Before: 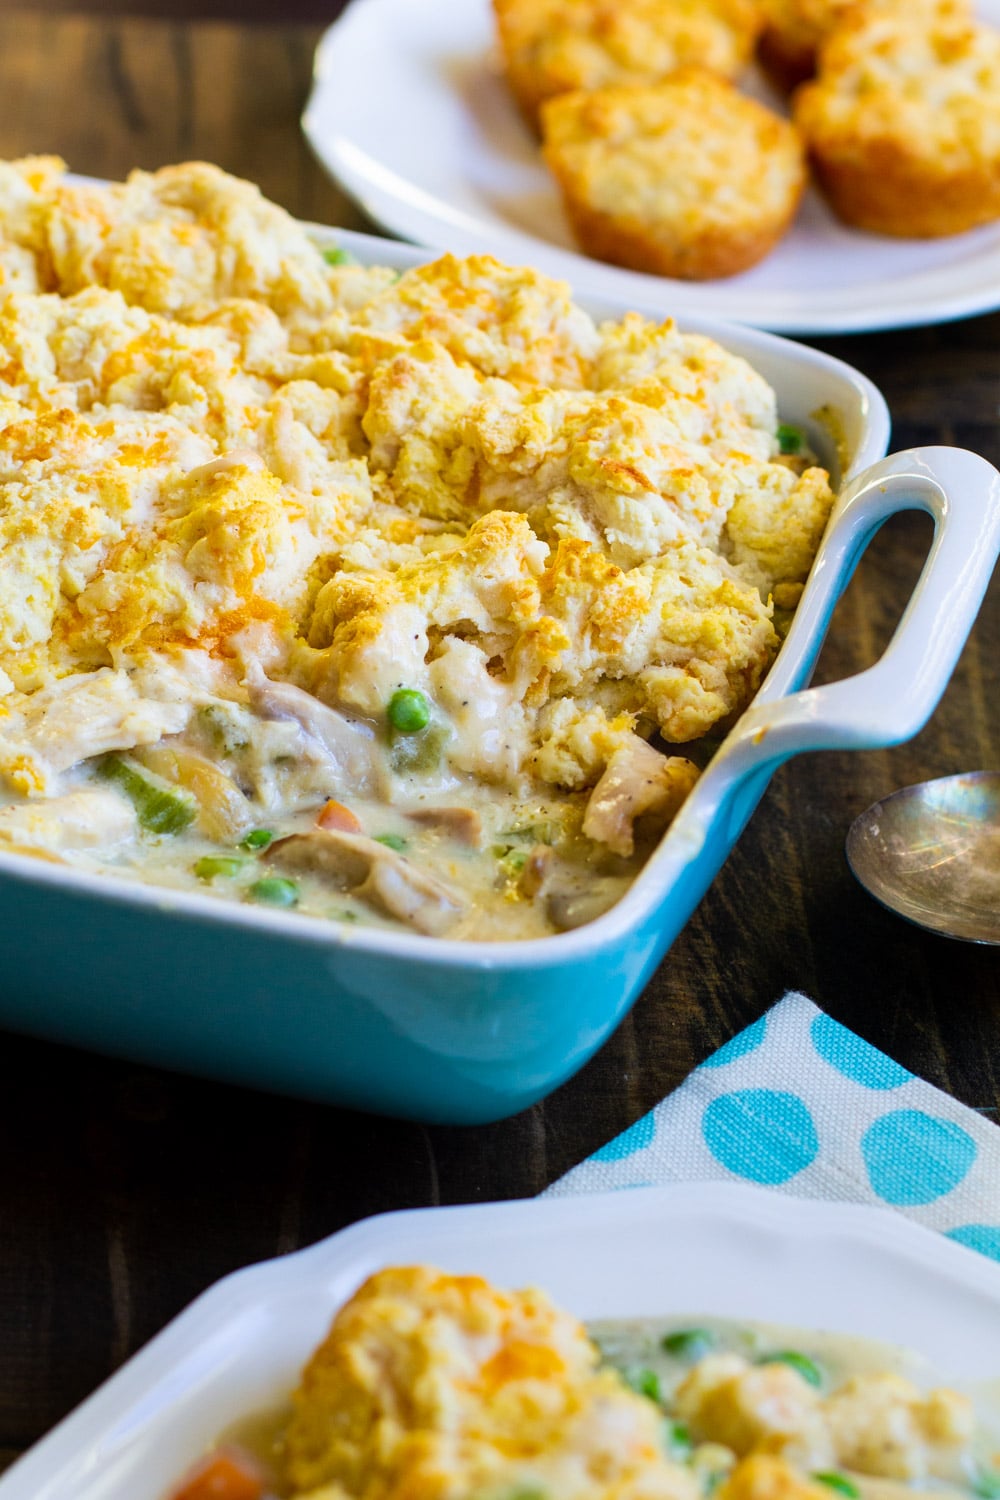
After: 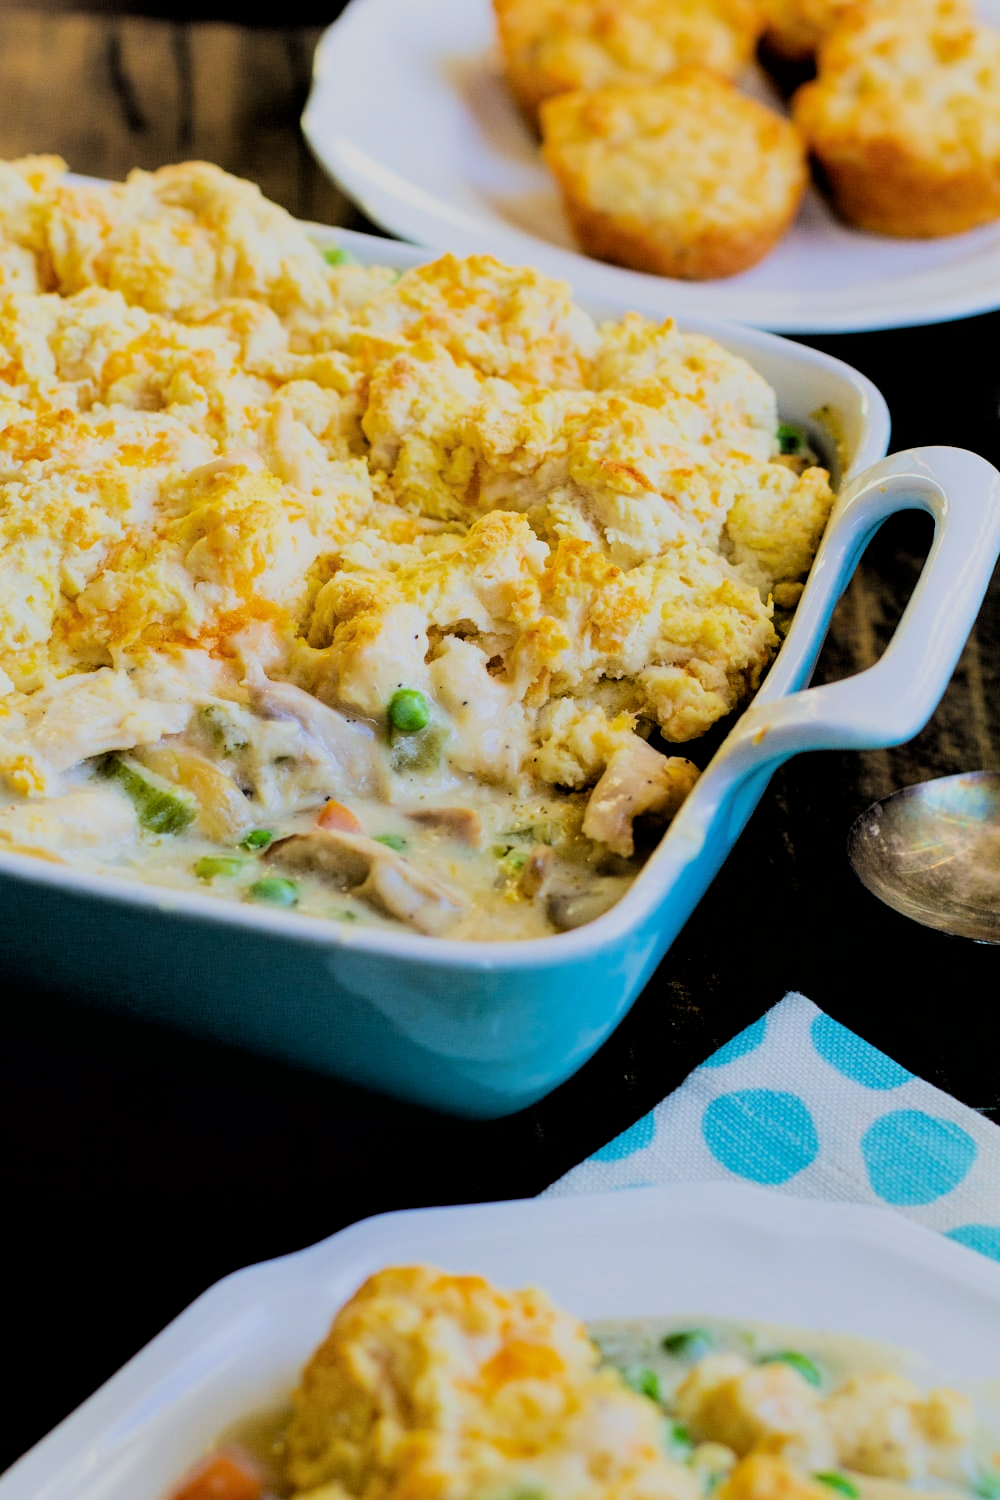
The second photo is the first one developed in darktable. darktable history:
filmic rgb: black relative exposure -2.88 EV, white relative exposure 4.56 EV, hardness 1.7, contrast 1.258, color science v6 (2022)
